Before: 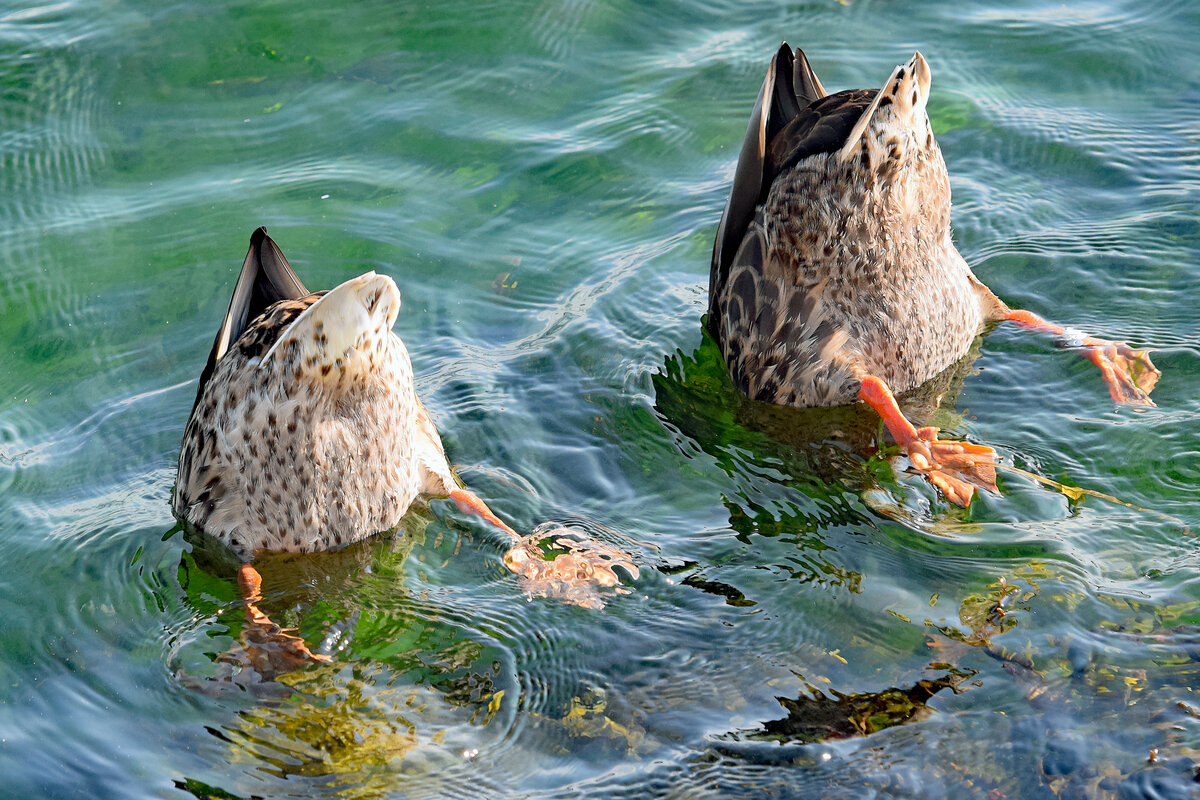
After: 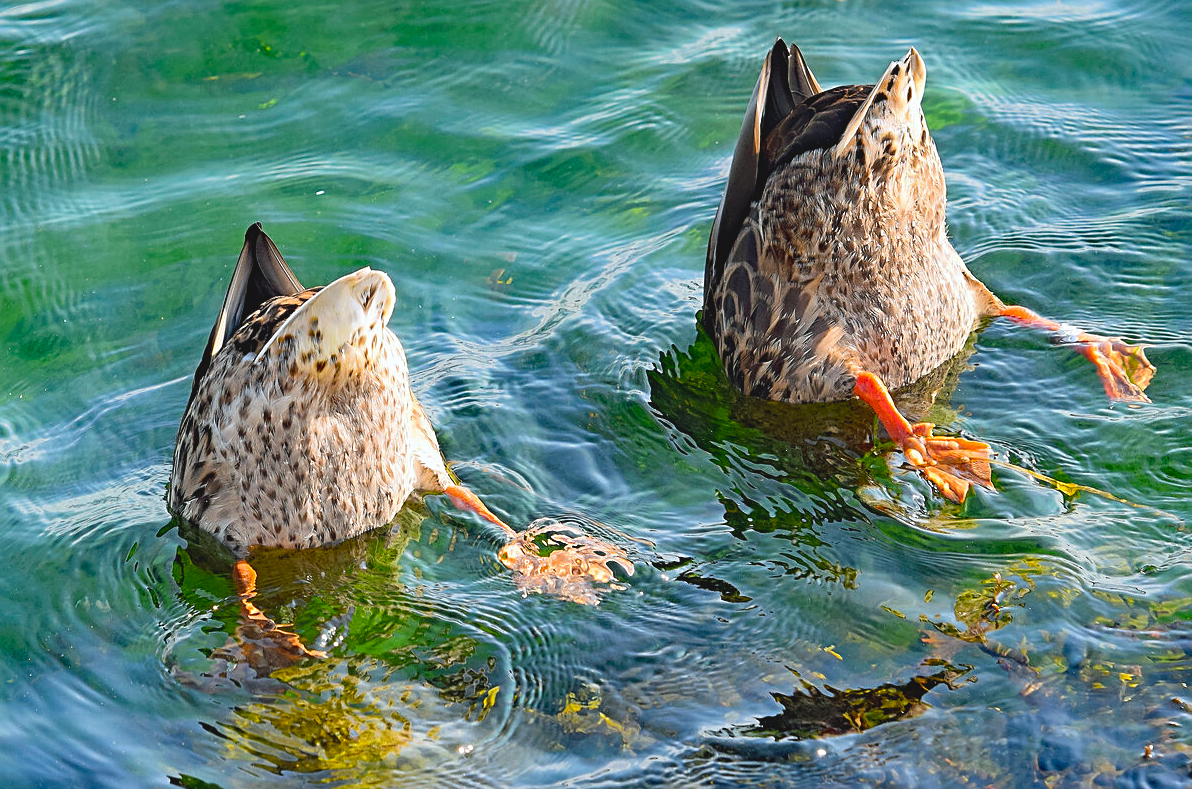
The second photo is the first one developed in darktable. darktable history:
color balance rgb: global offset › luminance 0.755%, perceptual saturation grading › global saturation 29.55%, global vibrance 20%
crop: left 0.427%, top 0.543%, right 0.159%, bottom 0.707%
sharpen: on, module defaults
